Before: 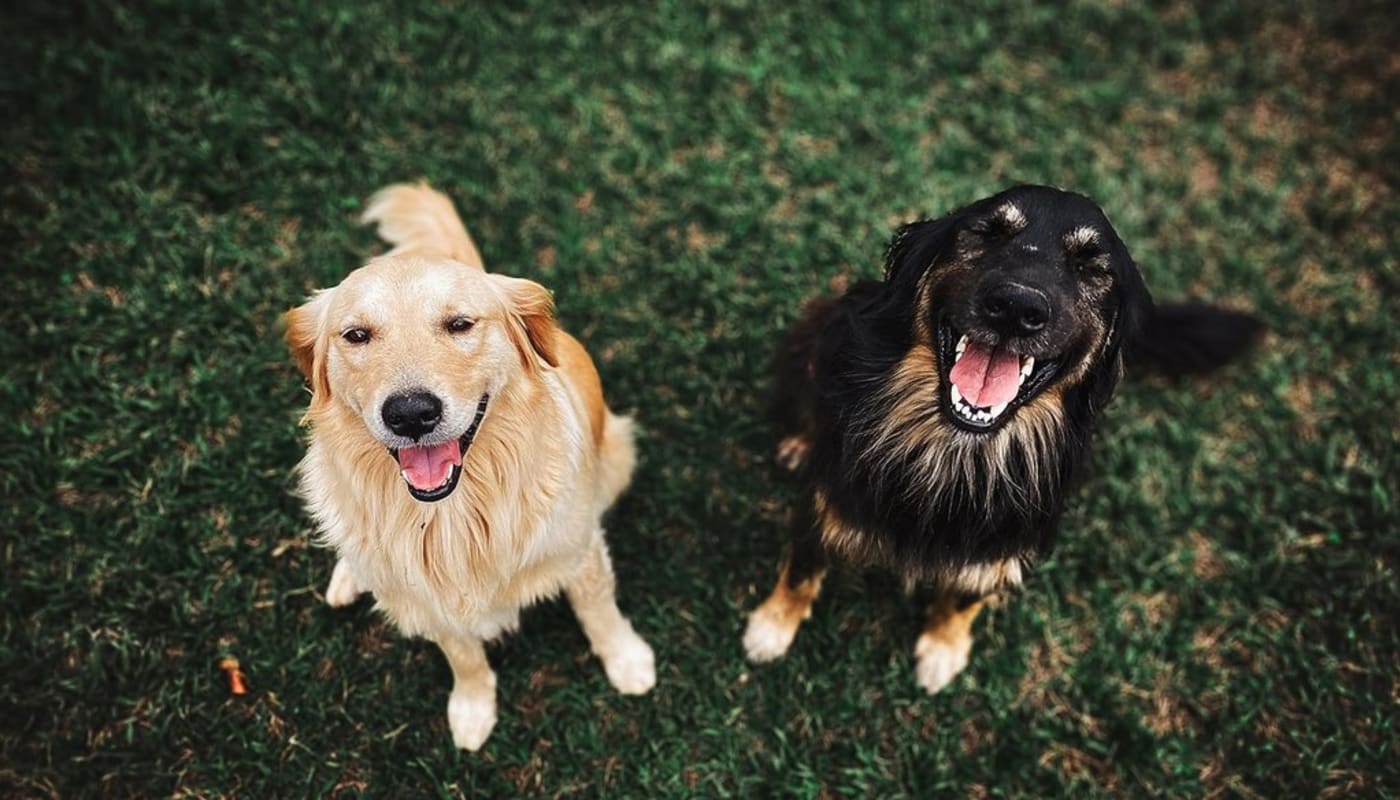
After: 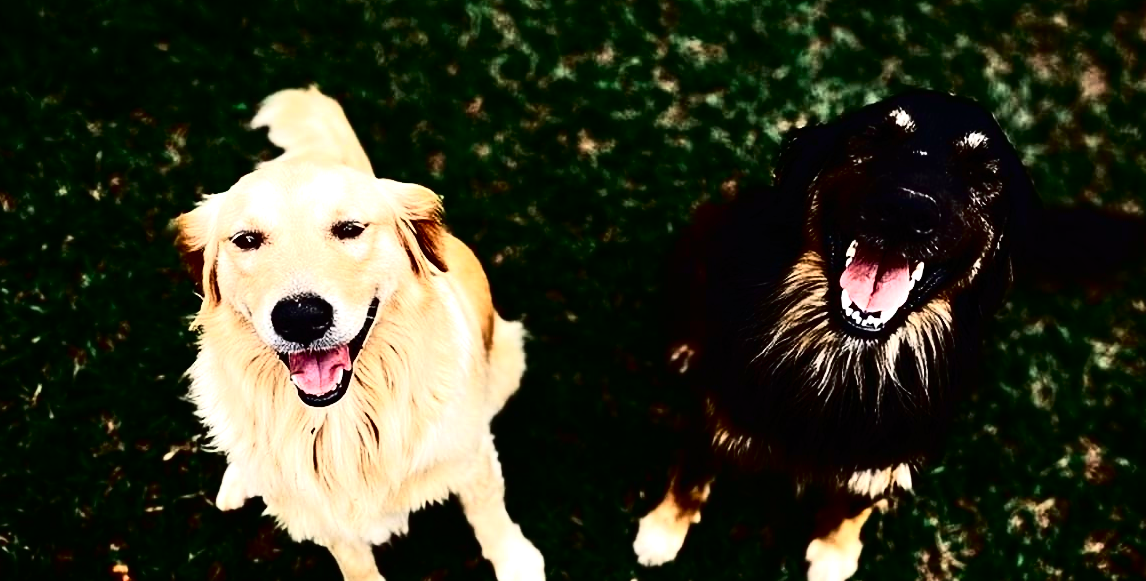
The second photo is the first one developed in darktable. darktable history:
tone curve: curves: ch0 [(0, 0) (0.003, 0.008) (0.011, 0.008) (0.025, 0.011) (0.044, 0.017) (0.069, 0.026) (0.1, 0.039) (0.136, 0.054) (0.177, 0.093) (0.224, 0.15) (0.277, 0.21) (0.335, 0.285) (0.399, 0.366) (0.468, 0.462) (0.543, 0.564) (0.623, 0.679) (0.709, 0.79) (0.801, 0.883) (0.898, 0.95) (1, 1)], color space Lab, independent channels, preserve colors none
crop: left 7.884%, top 11.929%, right 10.222%, bottom 15.426%
tone equalizer: -8 EV -0.759 EV, -7 EV -0.705 EV, -6 EV -0.589 EV, -5 EV -0.417 EV, -3 EV 0.37 EV, -2 EV 0.6 EV, -1 EV 0.685 EV, +0 EV 0.772 EV, edges refinement/feathering 500, mask exposure compensation -1.57 EV, preserve details no
contrast brightness saturation: contrast 0.245, brightness -0.225, saturation 0.141
